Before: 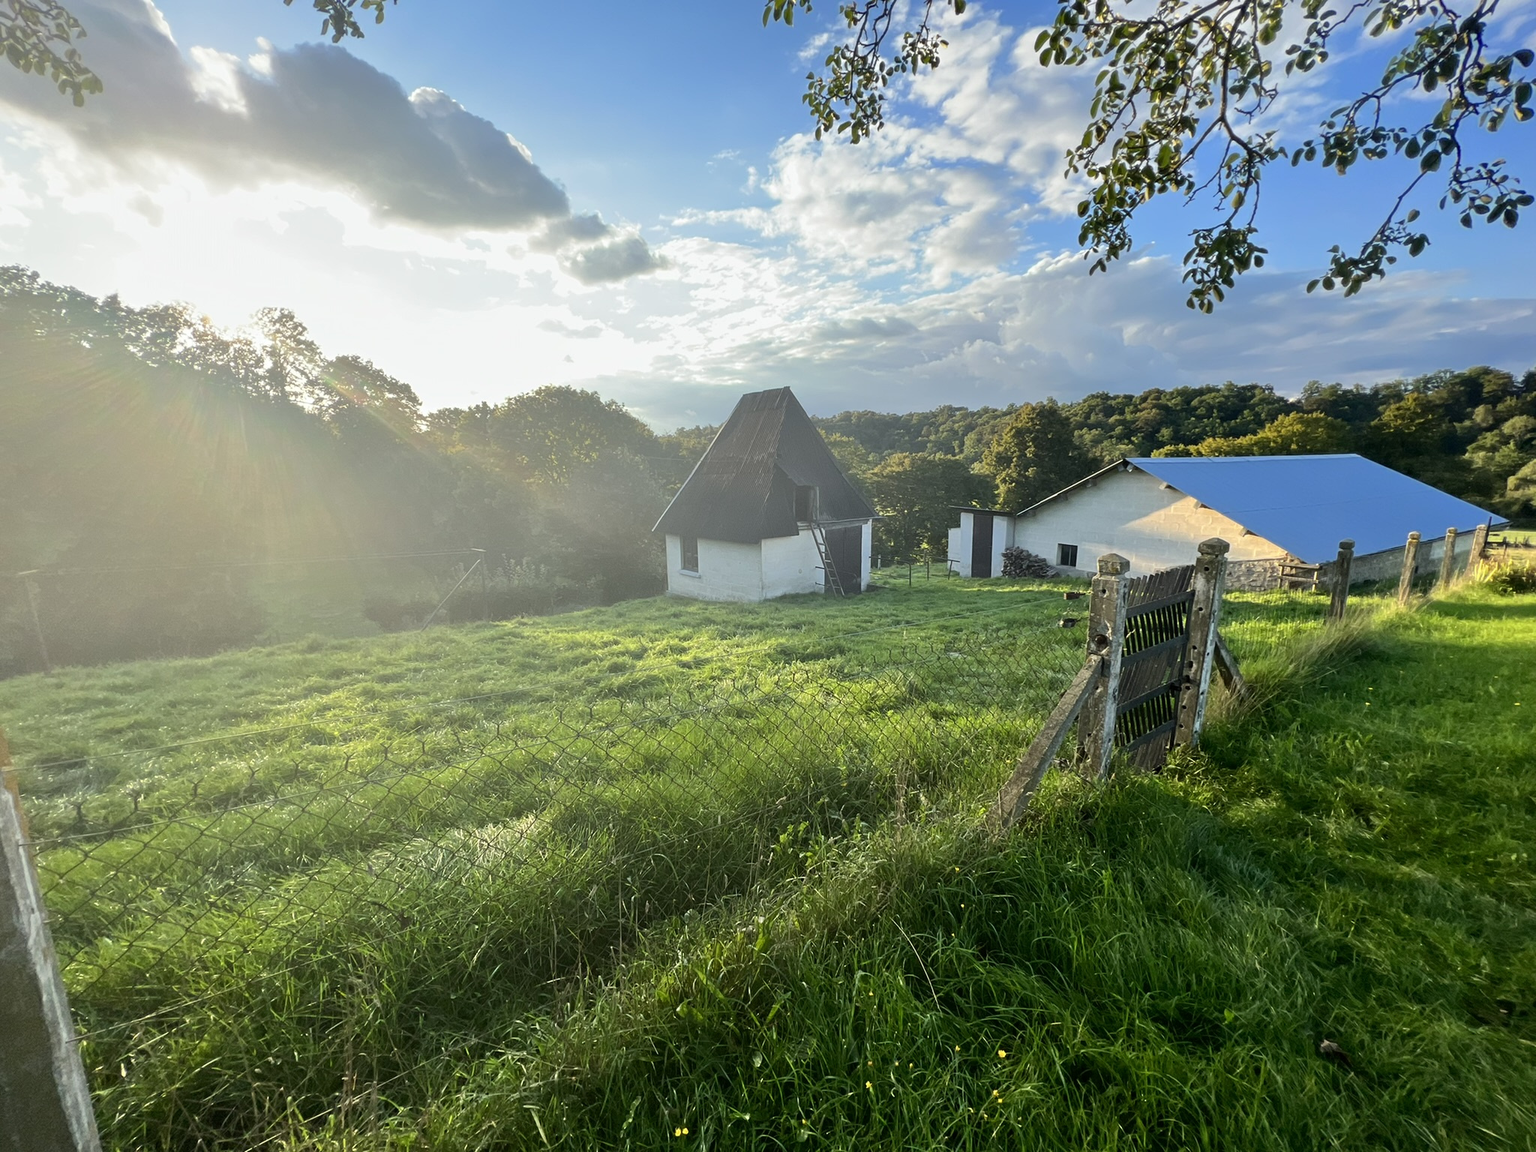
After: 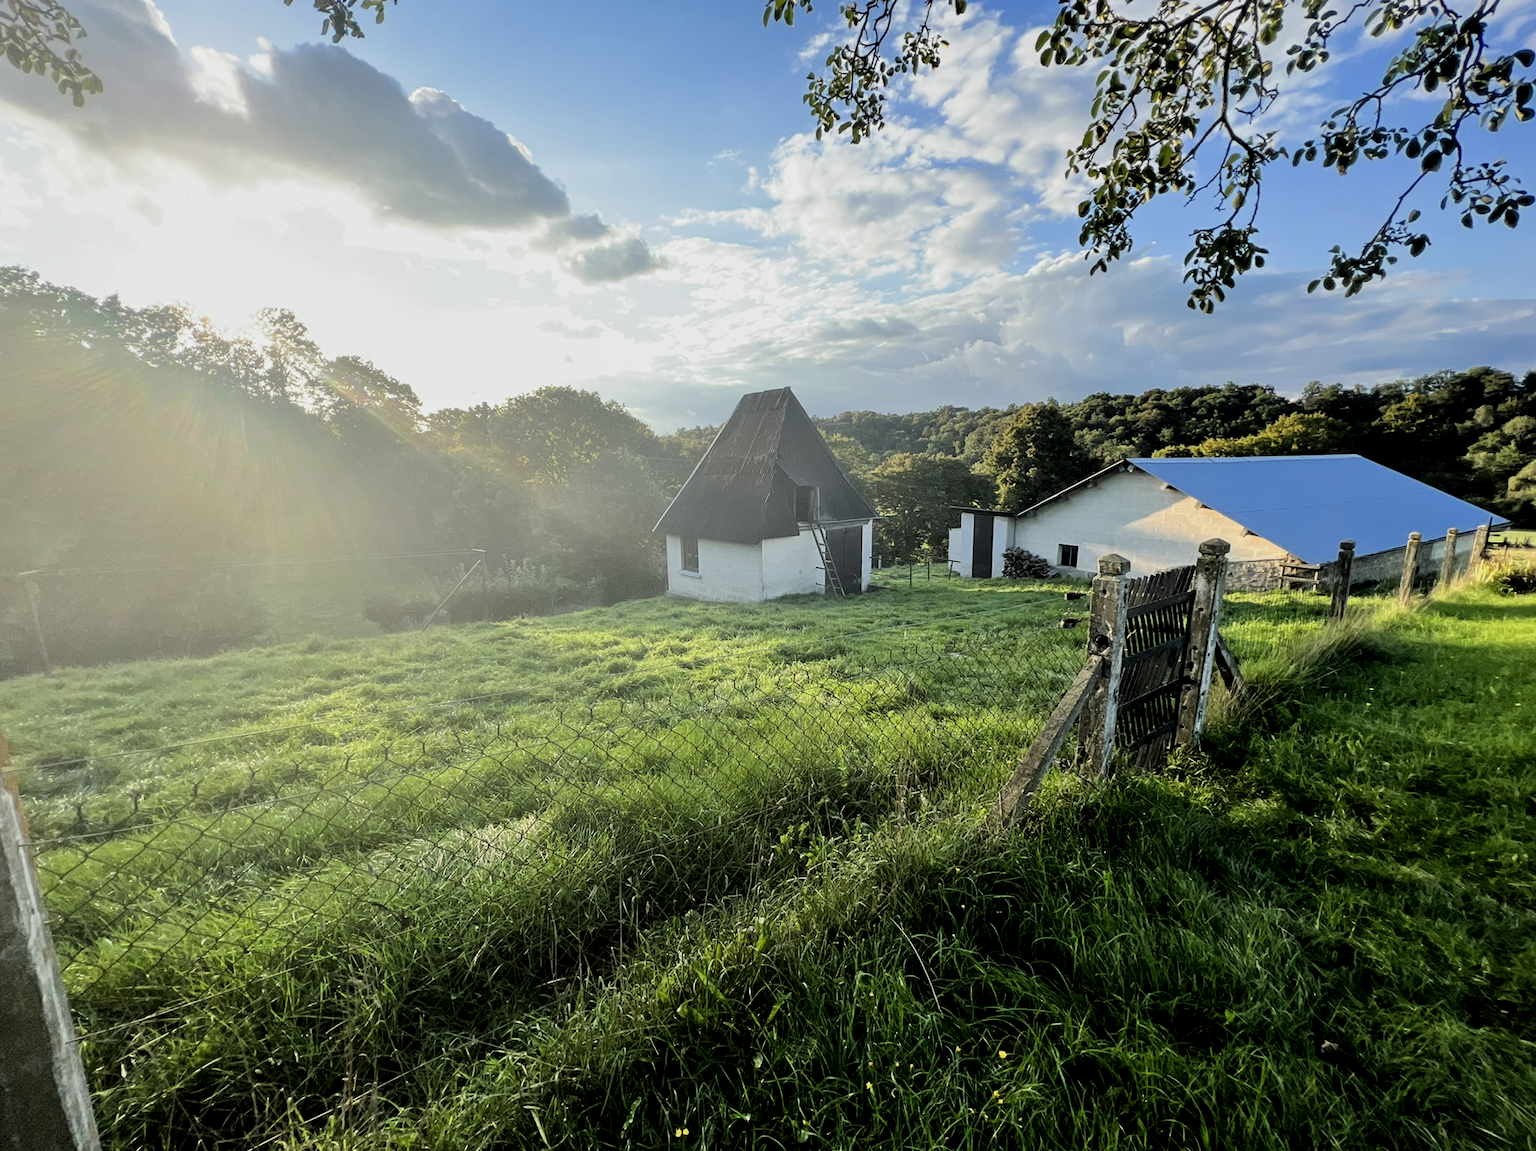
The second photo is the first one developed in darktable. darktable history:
local contrast: highlights 100%, shadows 100%, detail 120%, midtone range 0.2
filmic rgb: black relative exposure -5 EV, white relative exposure 3.5 EV, hardness 3.19, contrast 1.2, highlights saturation mix -30%
